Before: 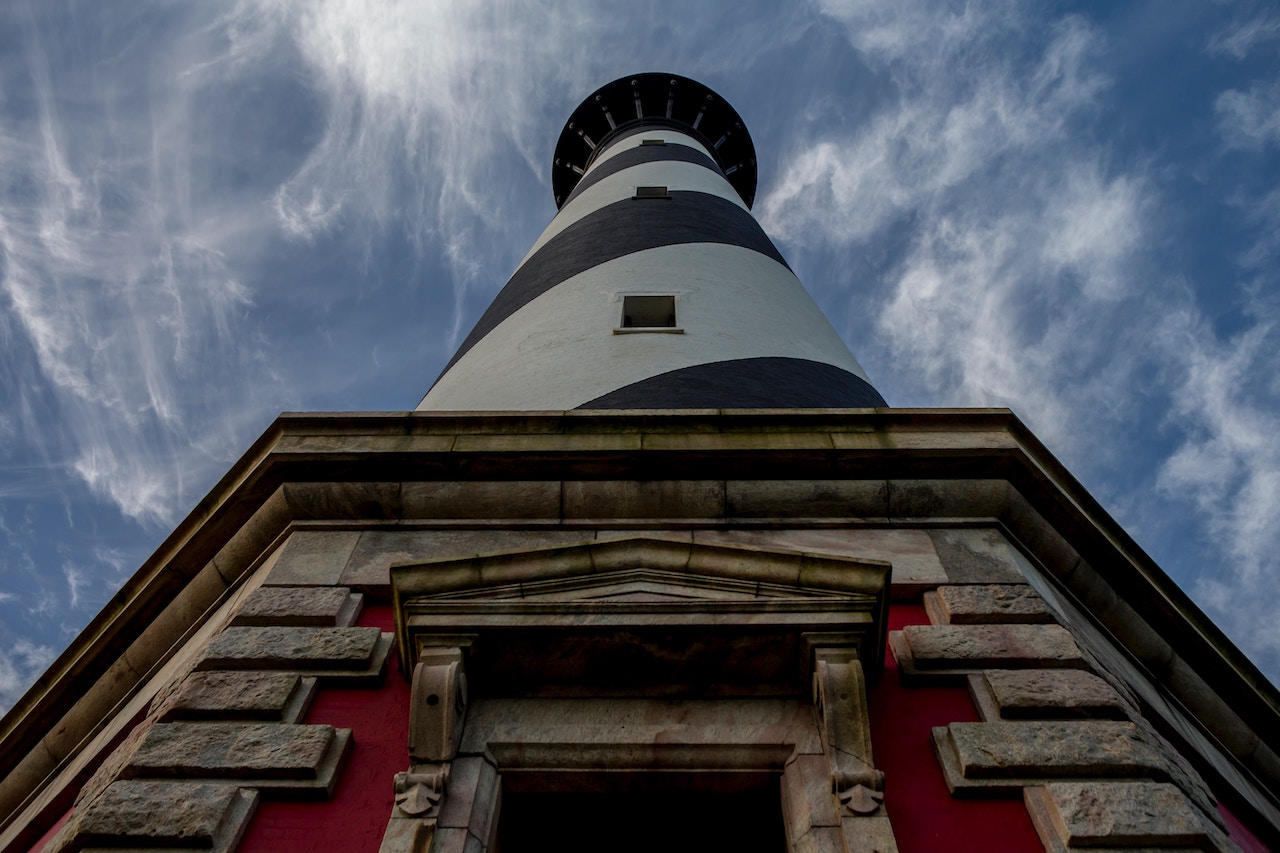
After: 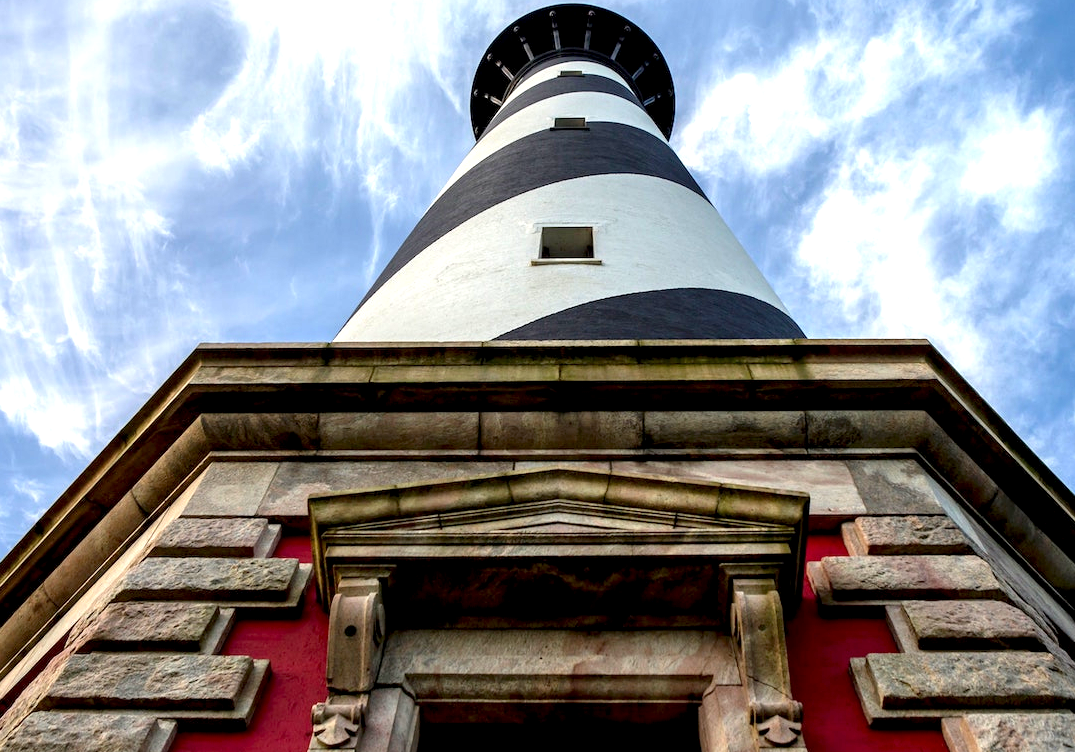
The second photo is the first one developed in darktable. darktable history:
crop: left 6.446%, top 8.188%, right 9.538%, bottom 3.548%
exposure: black level correction 0.001, exposure 1.84 EV, compensate highlight preservation false
